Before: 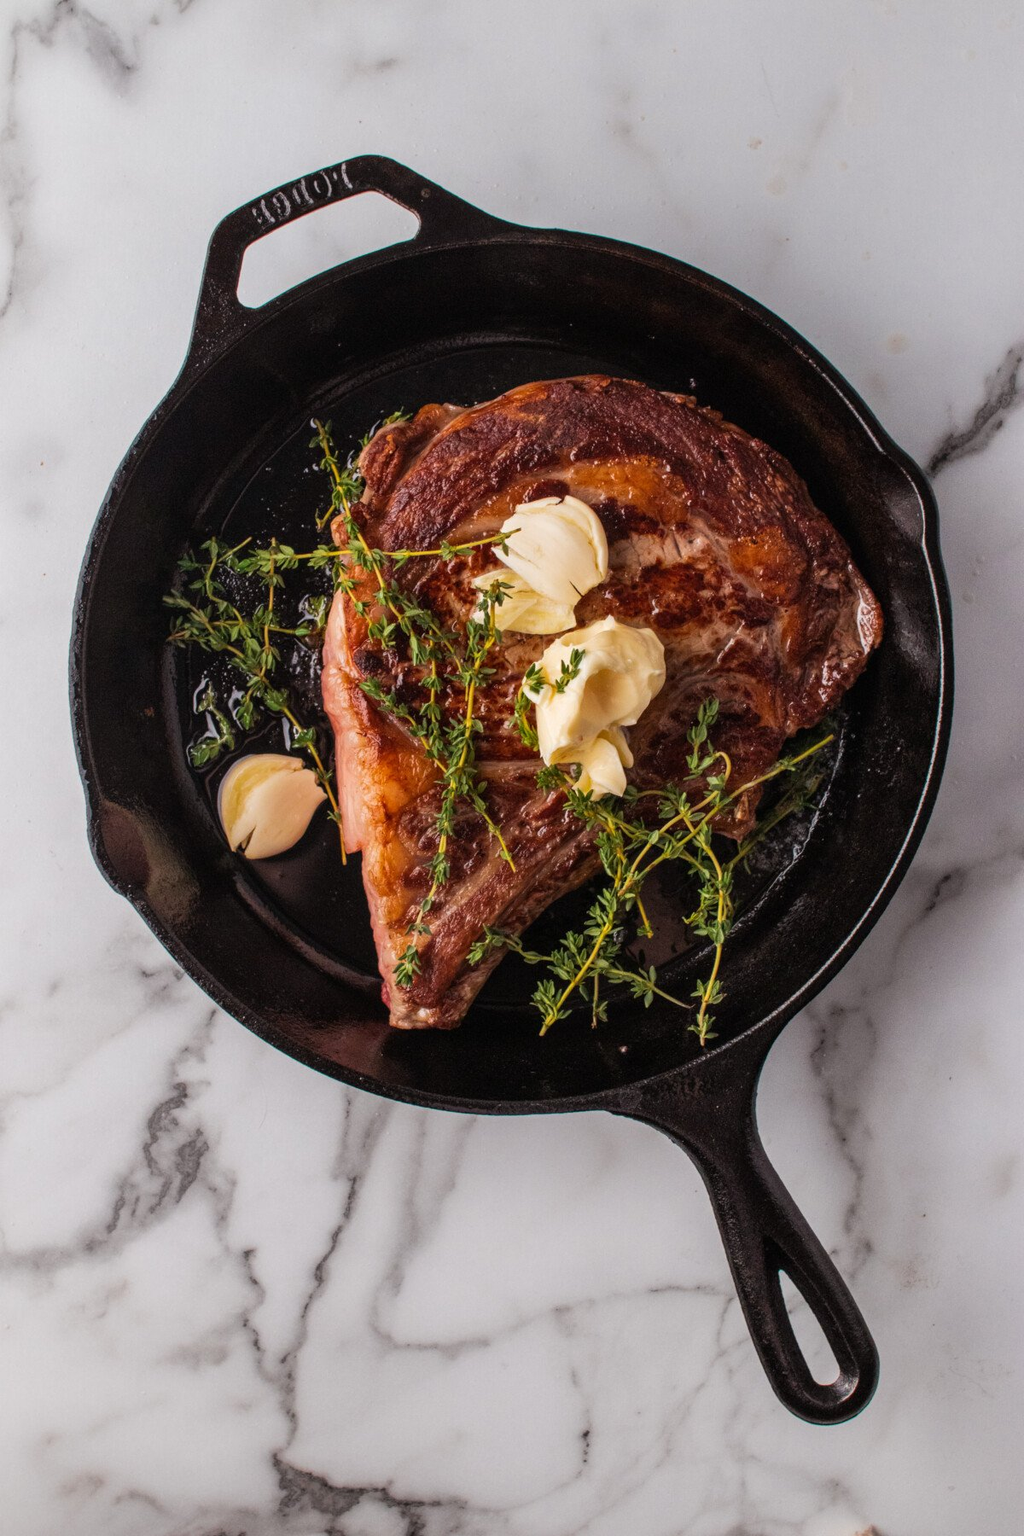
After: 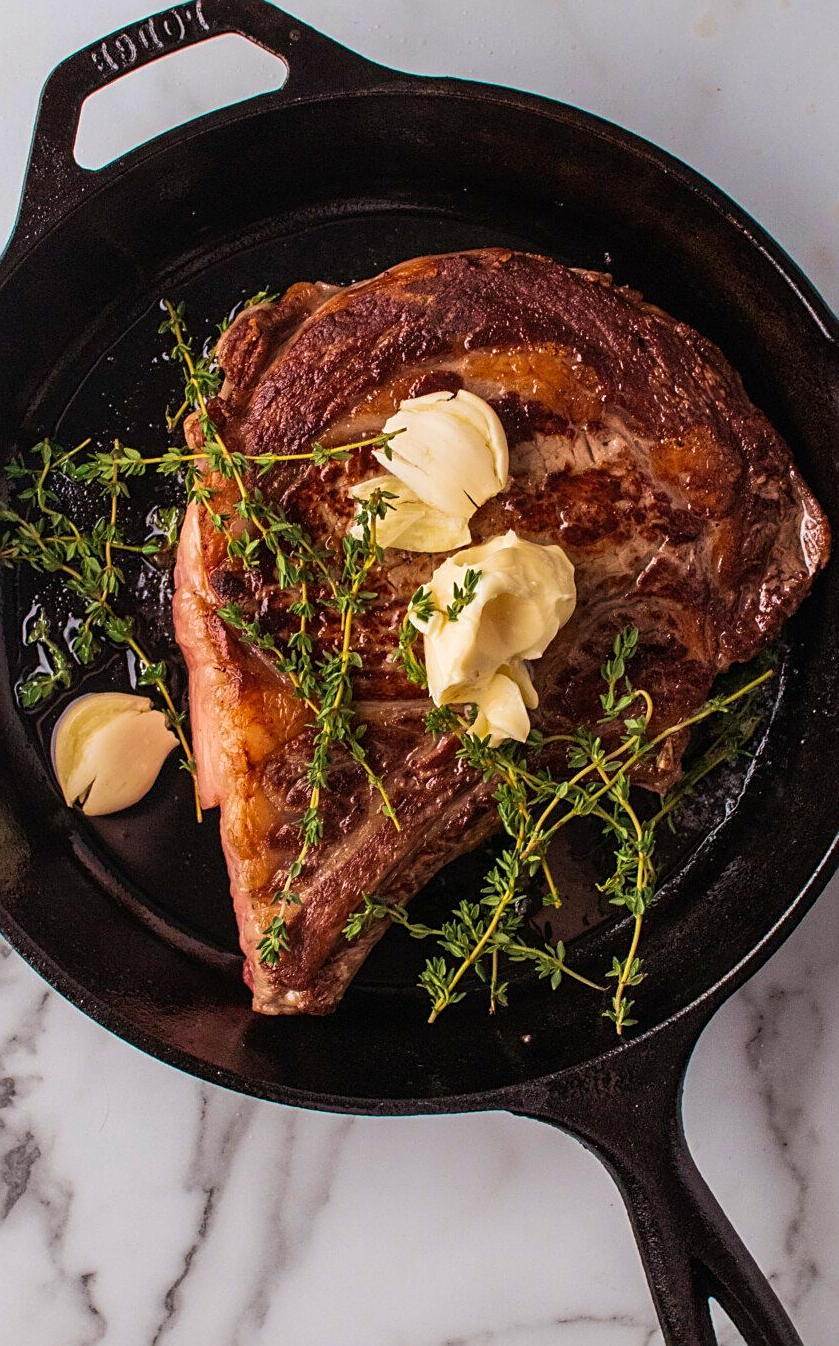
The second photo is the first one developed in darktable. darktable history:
rotate and perspective: automatic cropping off
crop and rotate: left 17.046%, top 10.659%, right 12.989%, bottom 14.553%
velvia: strength 39.63%
sharpen: on, module defaults
